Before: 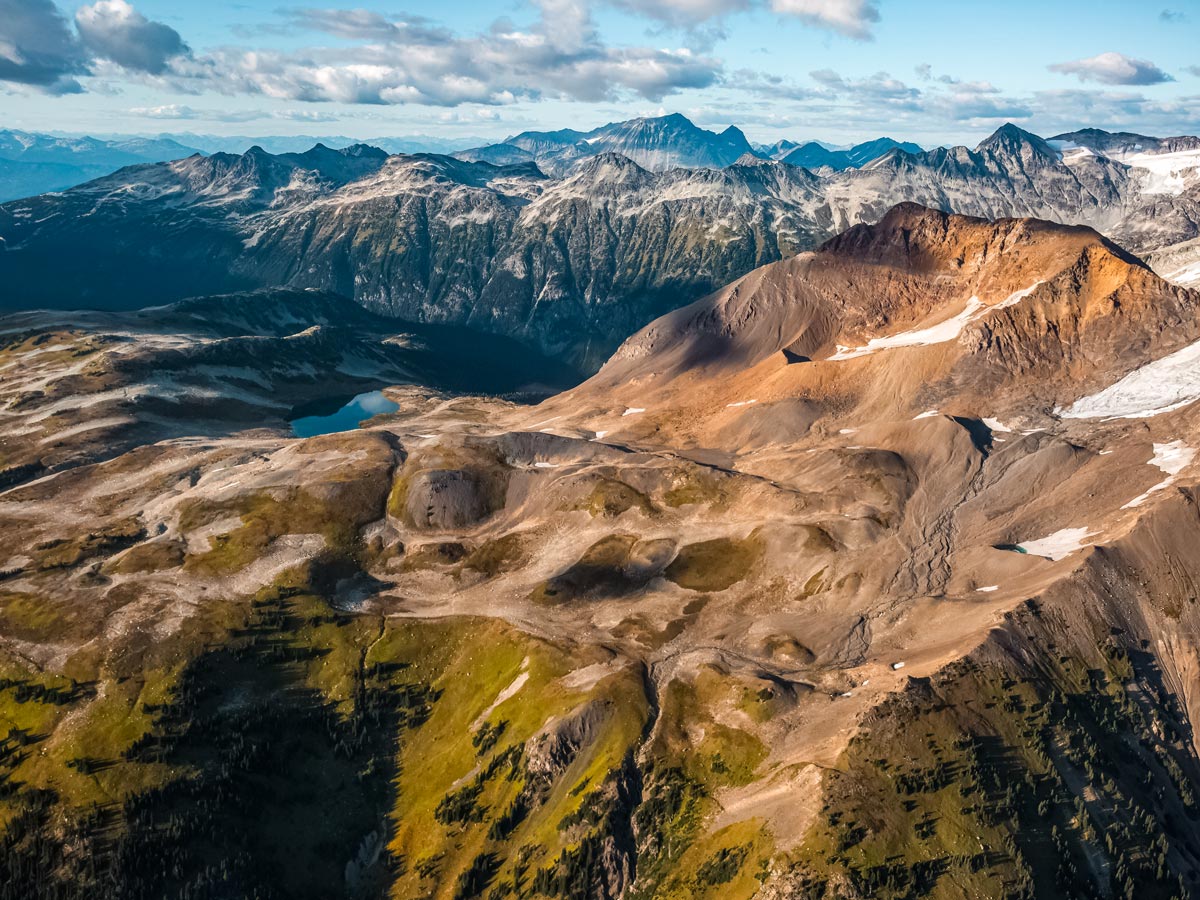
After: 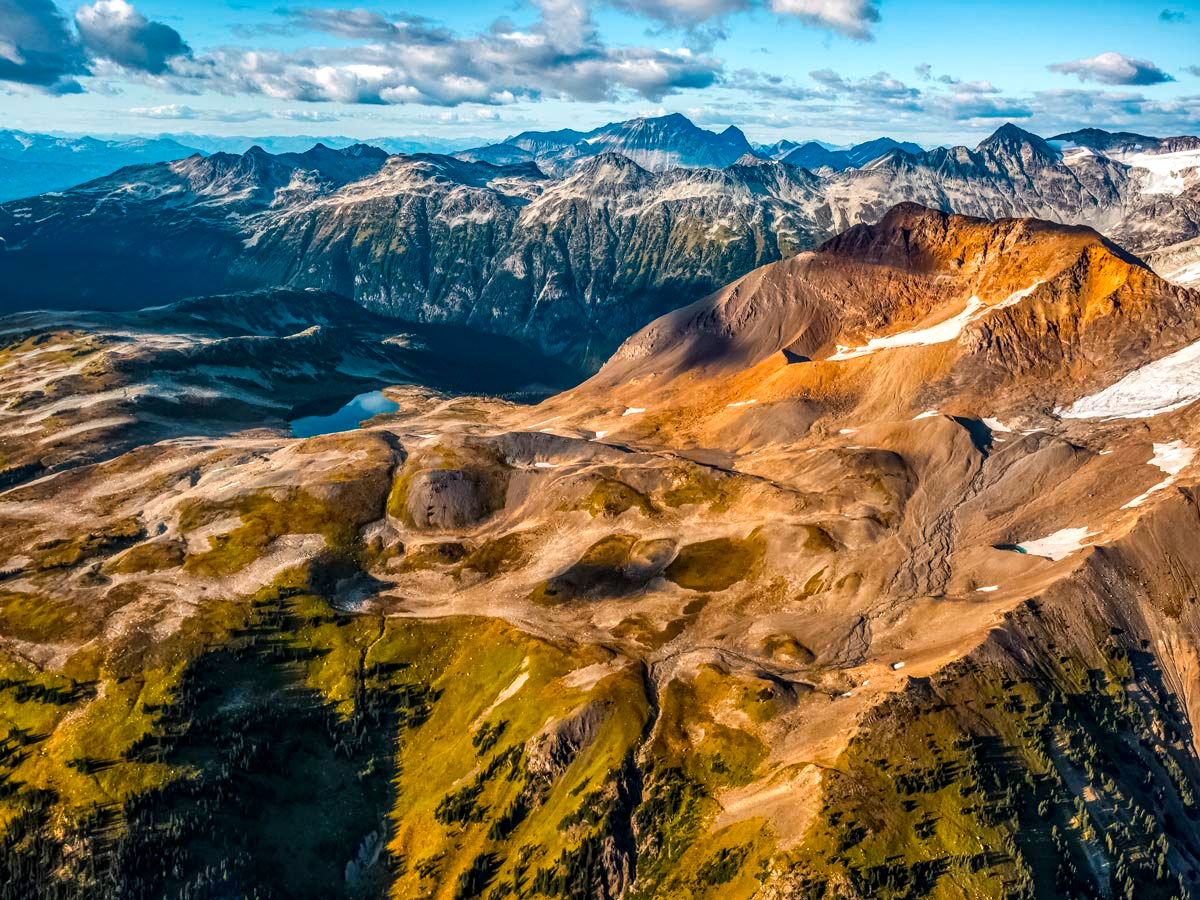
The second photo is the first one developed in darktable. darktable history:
contrast brightness saturation: contrast 0.081, saturation 0.202
local contrast: detail 130%
color balance rgb: perceptual saturation grading › global saturation 30.883%
shadows and highlights: low approximation 0.01, soften with gaussian
